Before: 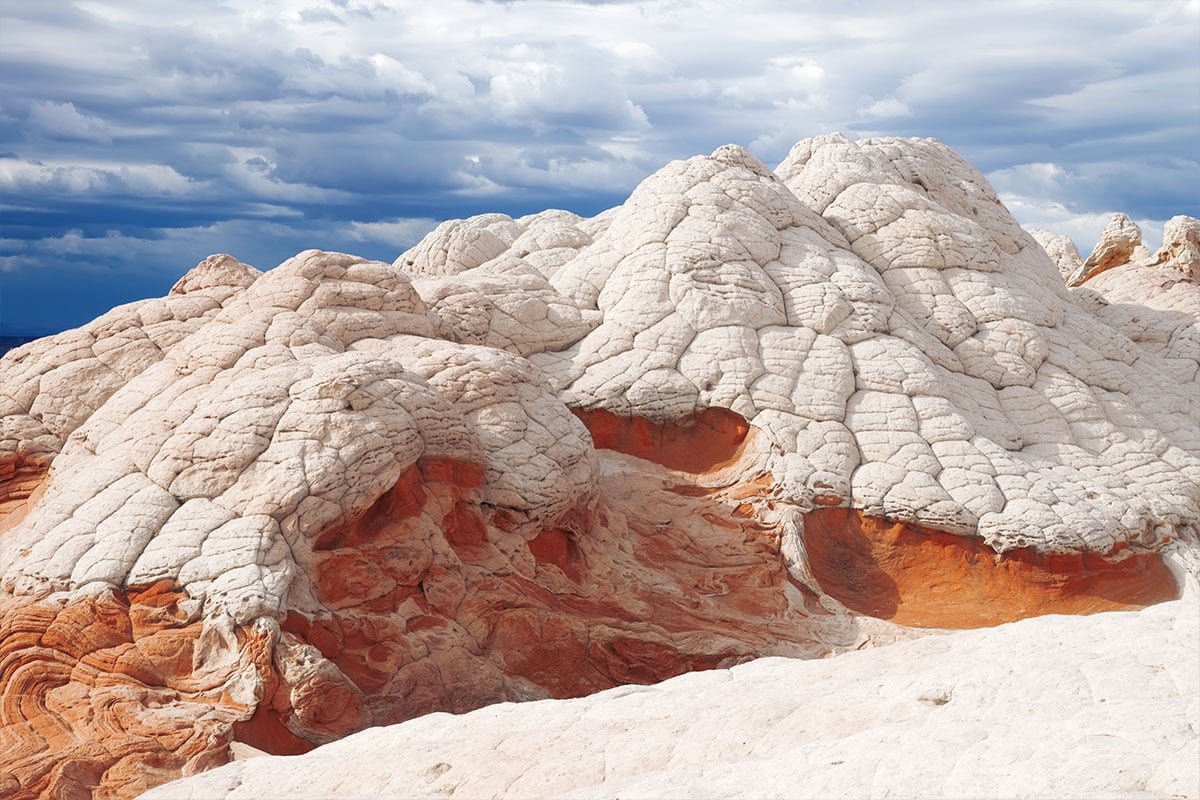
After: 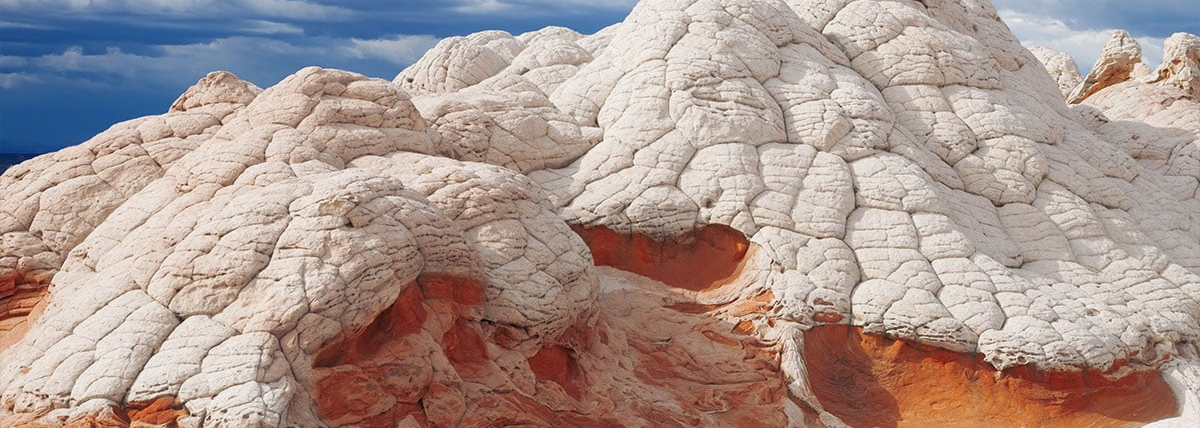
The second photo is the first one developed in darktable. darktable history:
exposure: exposure -0.116 EV, compensate exposure bias true, compensate highlight preservation false
crop and rotate: top 23.043%, bottom 23.437%
